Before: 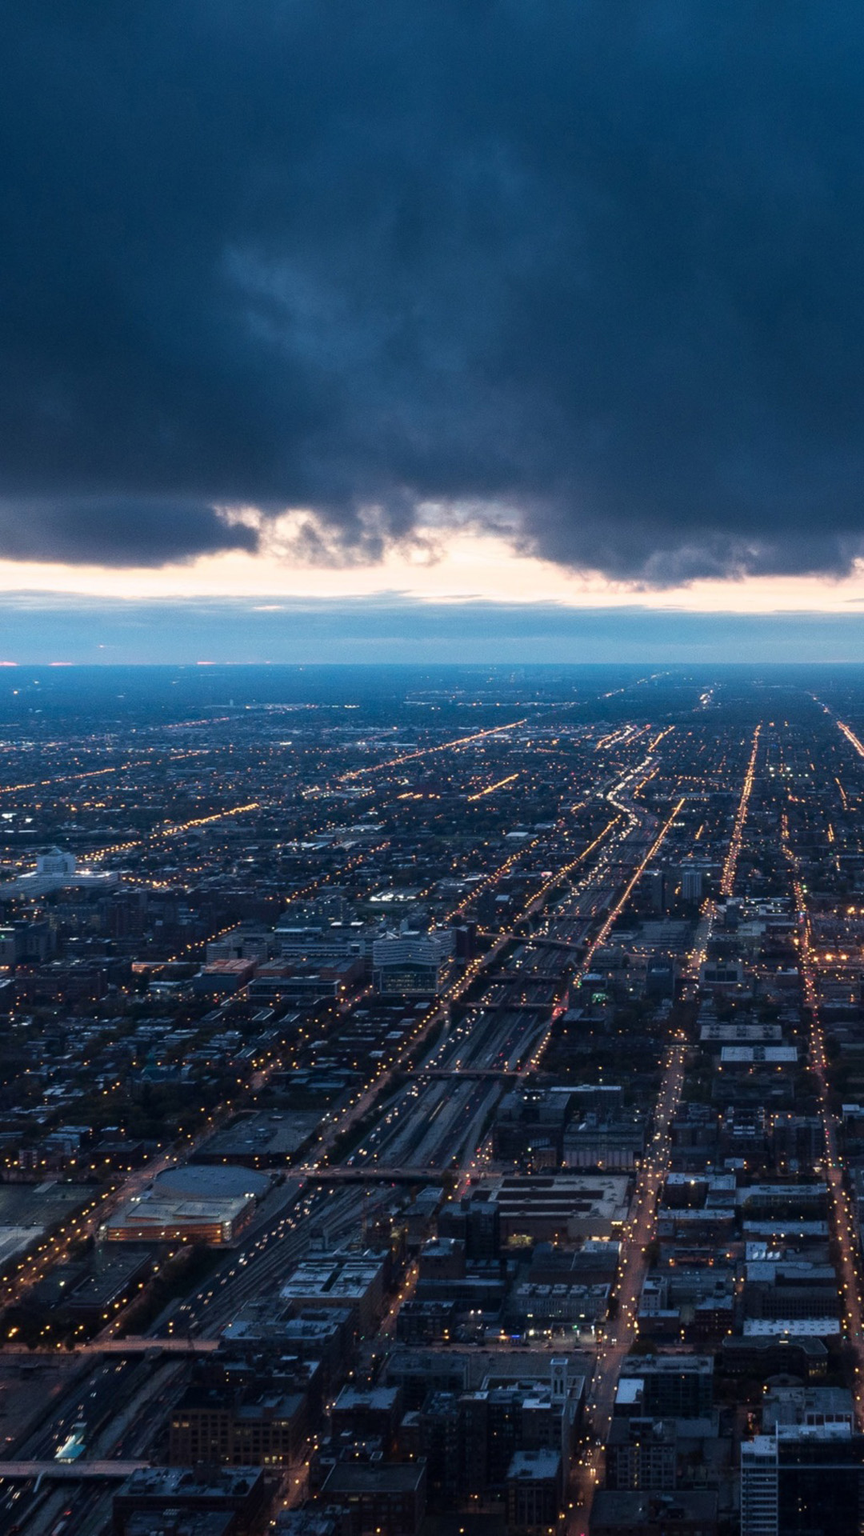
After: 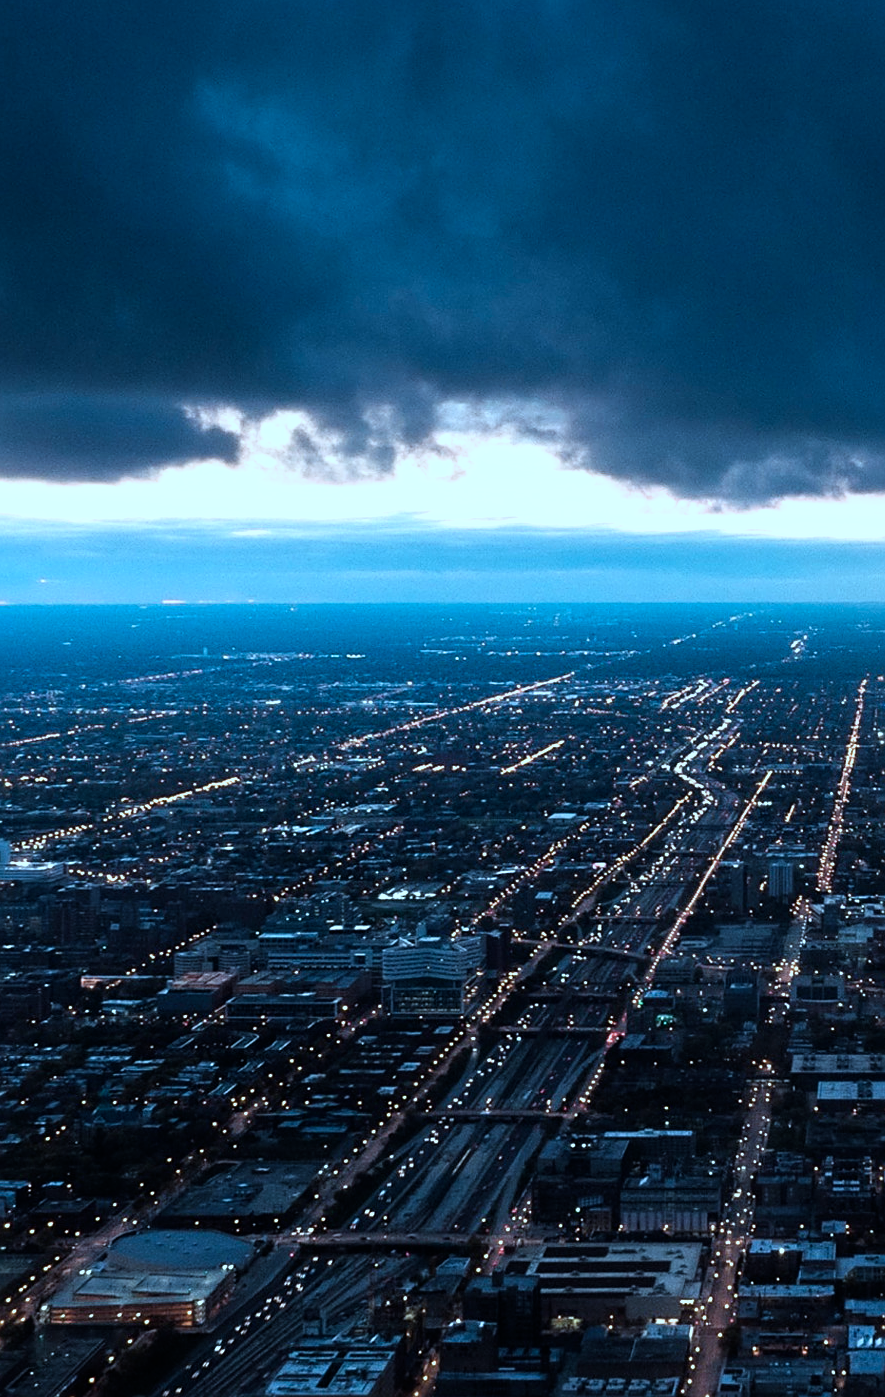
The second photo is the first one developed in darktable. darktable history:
sharpen: on, module defaults
exposure: exposure 0.127 EV, compensate highlight preservation false
filmic rgb: white relative exposure 2.45 EV, hardness 6.33
crop: left 7.856%, top 11.836%, right 10.12%, bottom 15.387%
color correction: highlights a* -10.69, highlights b* -19.19
